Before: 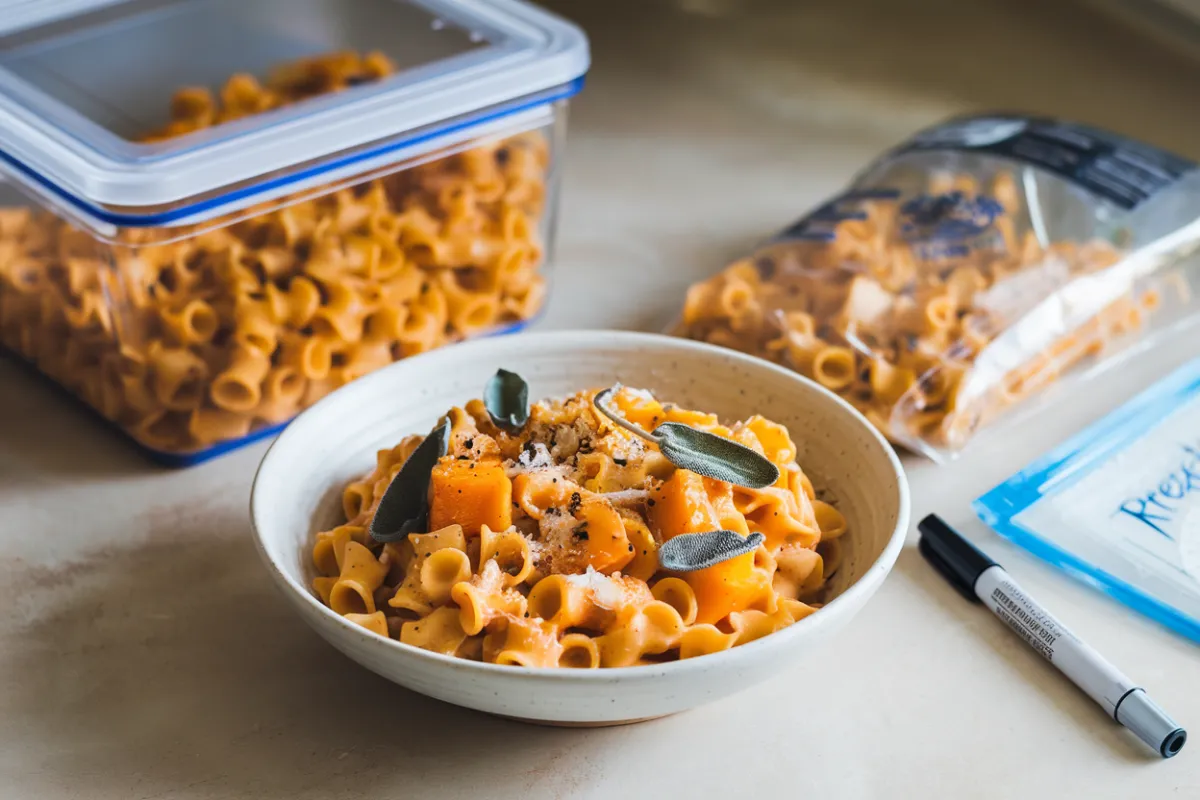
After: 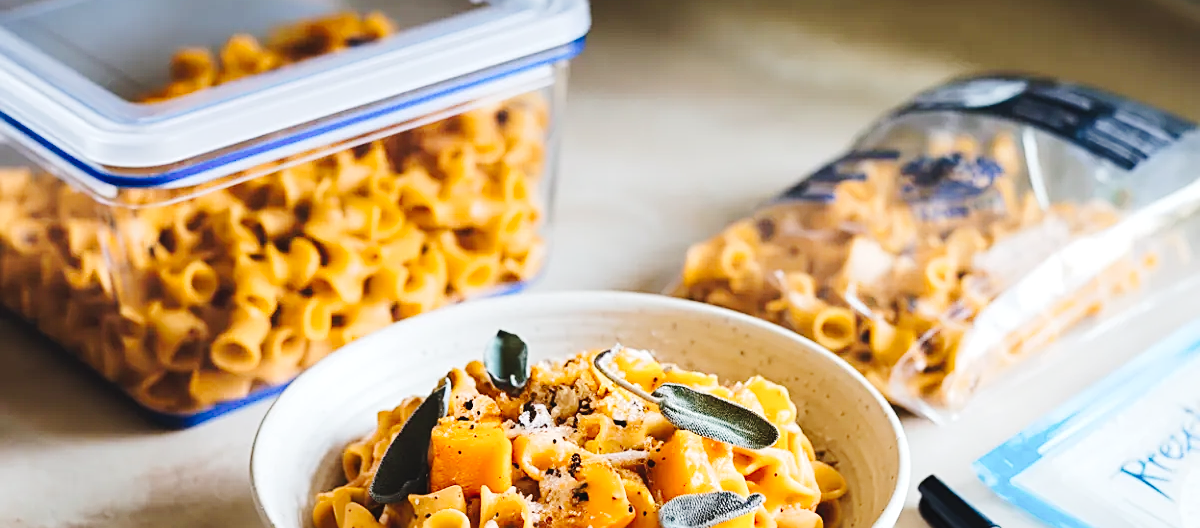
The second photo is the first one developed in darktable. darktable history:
tone curve: curves: ch0 [(0, 0.026) (0.104, 0.1) (0.233, 0.262) (0.398, 0.507) (0.498, 0.621) (0.65, 0.757) (0.835, 0.883) (1, 0.961)]; ch1 [(0, 0) (0.346, 0.307) (0.408, 0.369) (0.453, 0.457) (0.482, 0.476) (0.502, 0.498) (0.521, 0.503) (0.553, 0.554) (0.638, 0.646) (0.693, 0.727) (1, 1)]; ch2 [(0, 0) (0.366, 0.337) (0.434, 0.46) (0.485, 0.494) (0.5, 0.494) (0.511, 0.508) (0.537, 0.55) (0.579, 0.599) (0.663, 0.67) (1, 1)], preserve colors none
tone equalizer: -8 EV -0.453 EV, -7 EV -0.386 EV, -6 EV -0.322 EV, -5 EV -0.255 EV, -3 EV 0.216 EV, -2 EV 0.327 EV, -1 EV 0.392 EV, +0 EV 0.44 EV, edges refinement/feathering 500, mask exposure compensation -1.57 EV, preserve details no
crop and rotate: top 4.953%, bottom 28.937%
contrast brightness saturation: contrast 0.044, saturation 0.068
sharpen: on, module defaults
exposure: black level correction -0.001, exposure 0.08 EV, compensate exposure bias true, compensate highlight preservation false
